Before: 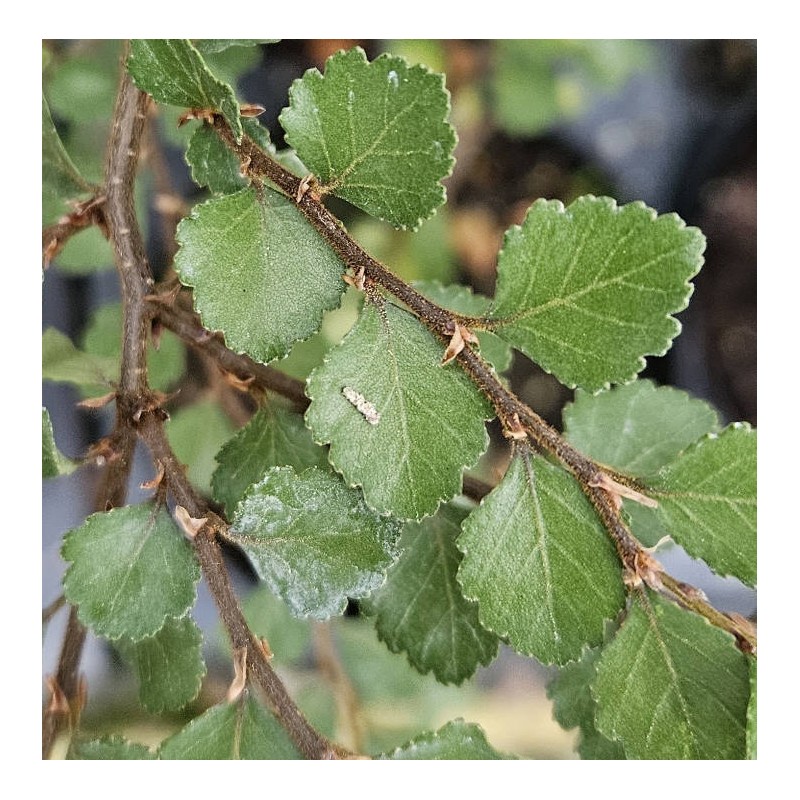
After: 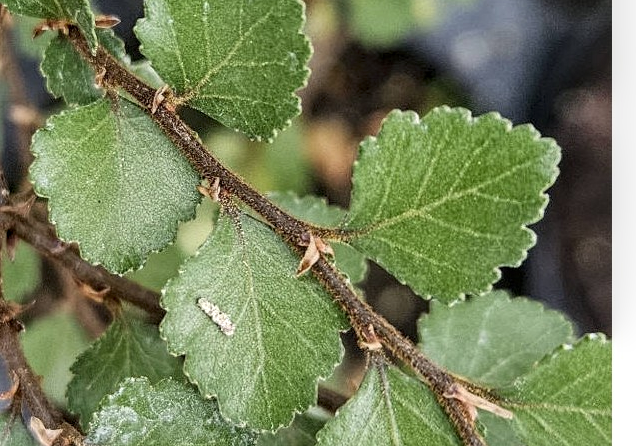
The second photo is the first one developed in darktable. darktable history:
crop: left 18.248%, top 11.126%, right 2.156%, bottom 33.072%
exposure: exposure -0.07 EV, compensate exposure bias true, compensate highlight preservation false
local contrast: detail 130%
